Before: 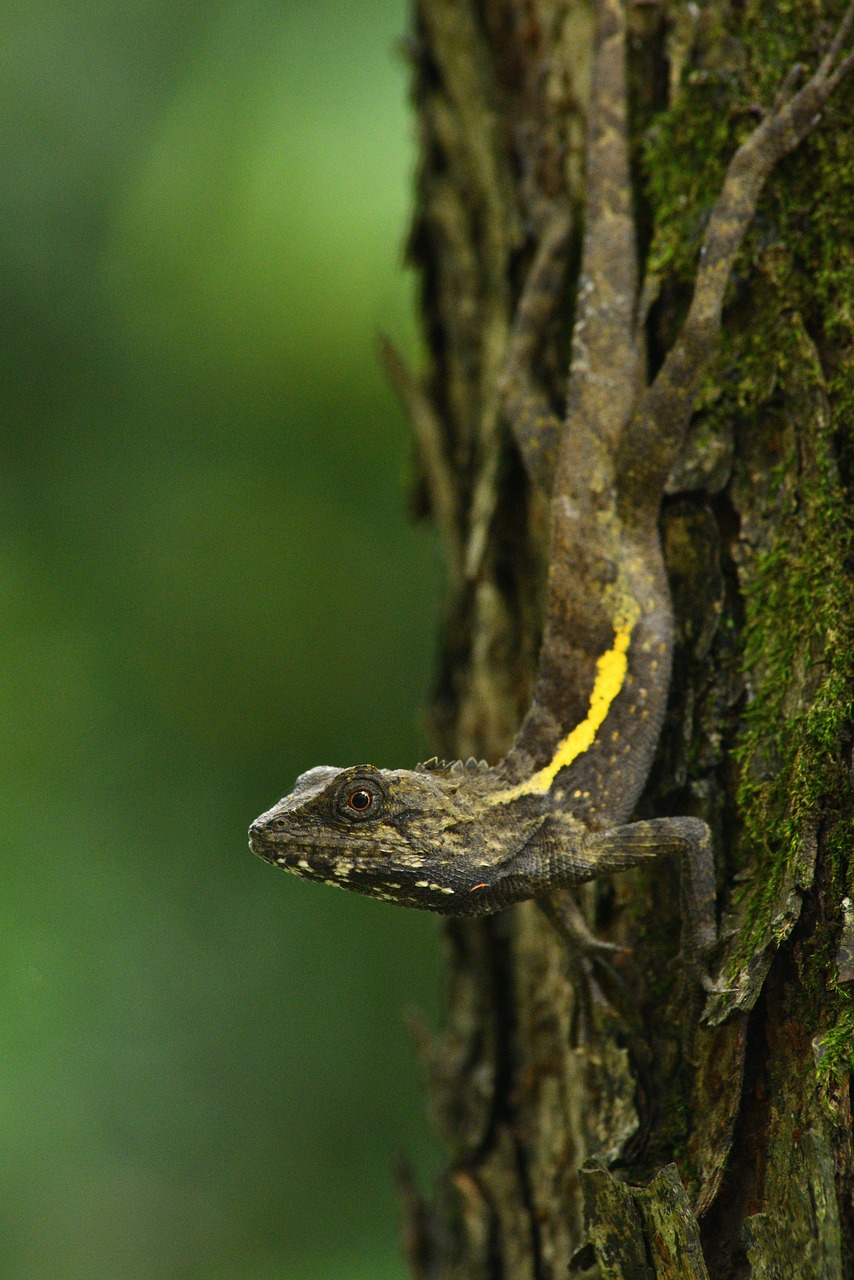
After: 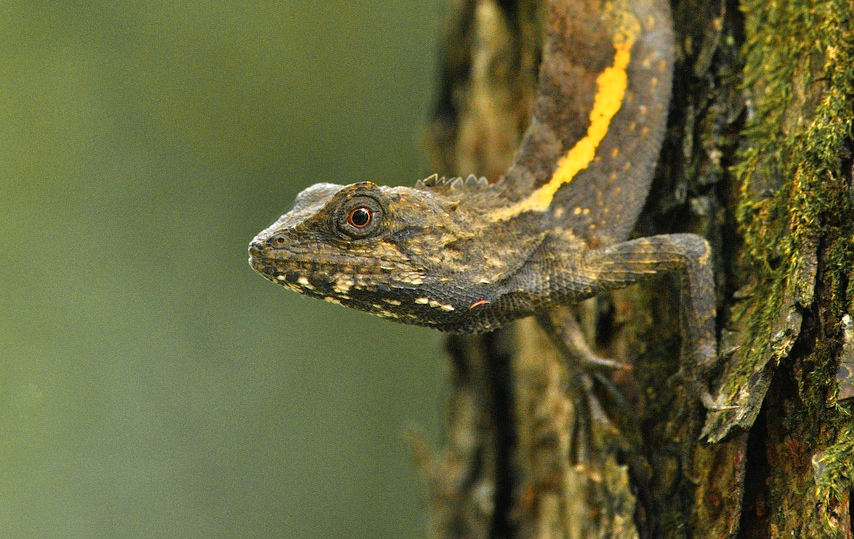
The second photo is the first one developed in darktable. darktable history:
crop: top 45.56%, bottom 12.282%
color zones: curves: ch1 [(0.263, 0.53) (0.376, 0.287) (0.487, 0.512) (0.748, 0.547) (1, 0.513)]; ch2 [(0.262, 0.45) (0.751, 0.477)]
tone equalizer: -7 EV 0.154 EV, -6 EV 0.623 EV, -5 EV 1.19 EV, -4 EV 1.36 EV, -3 EV 1.17 EV, -2 EV 0.6 EV, -1 EV 0.153 EV
